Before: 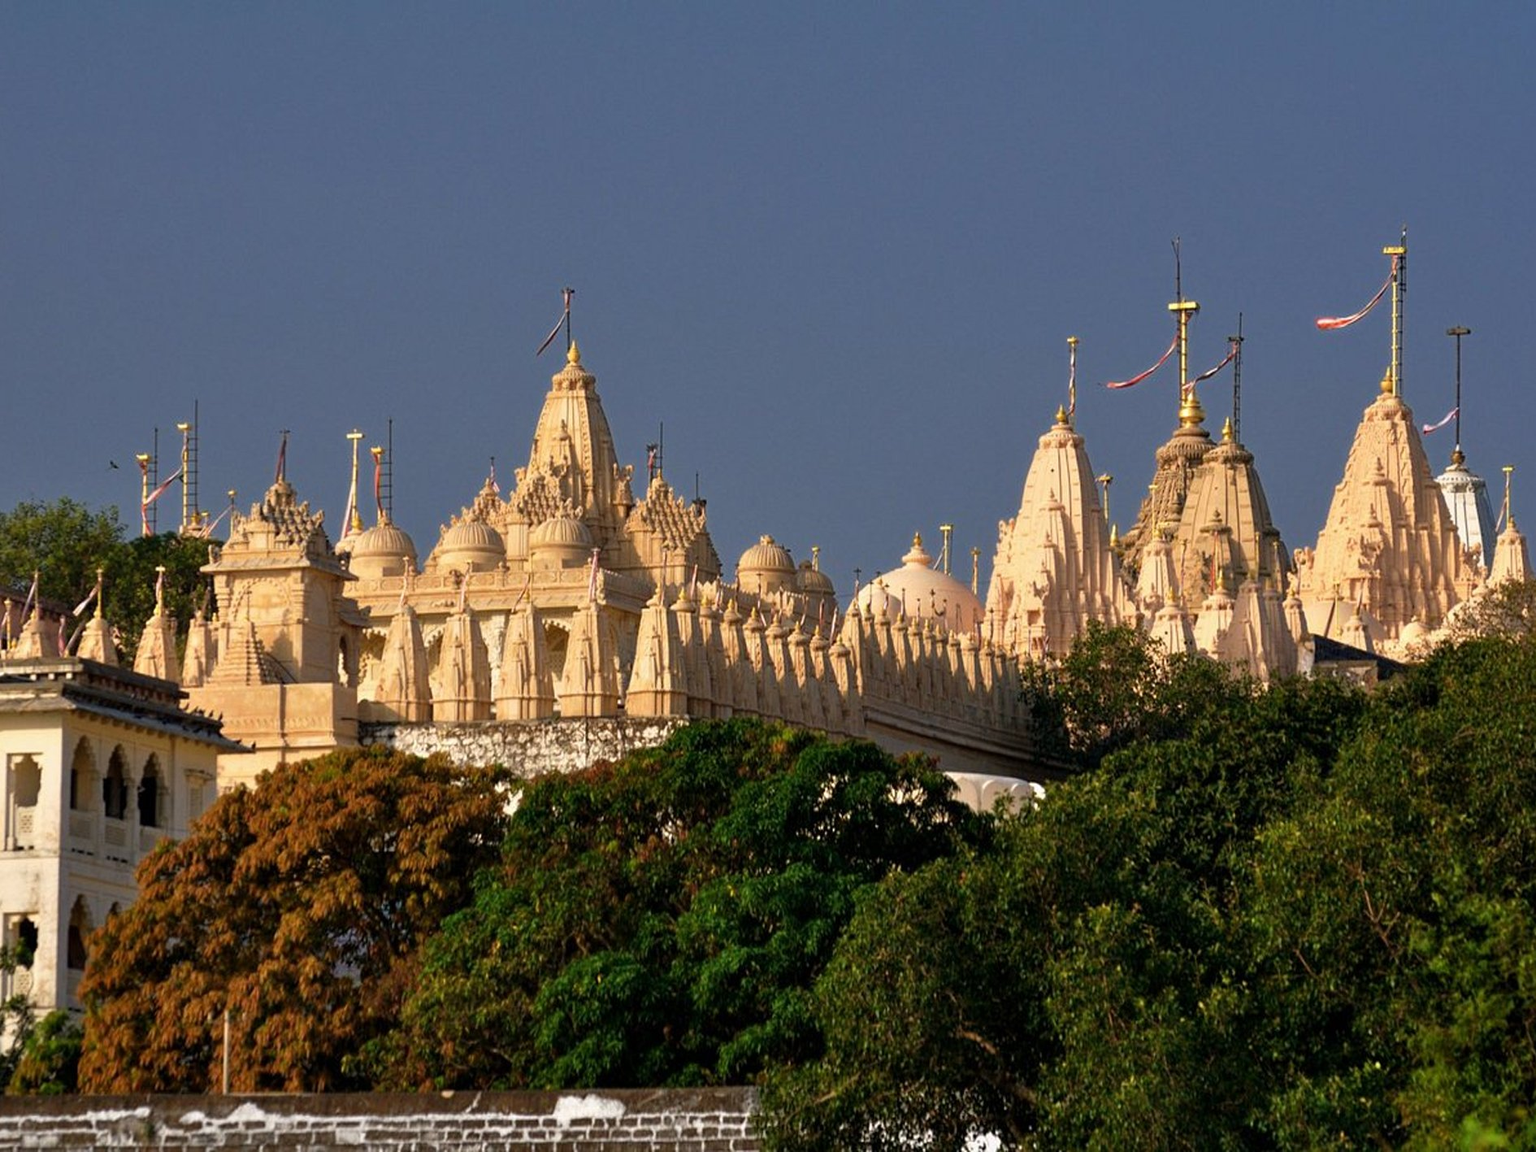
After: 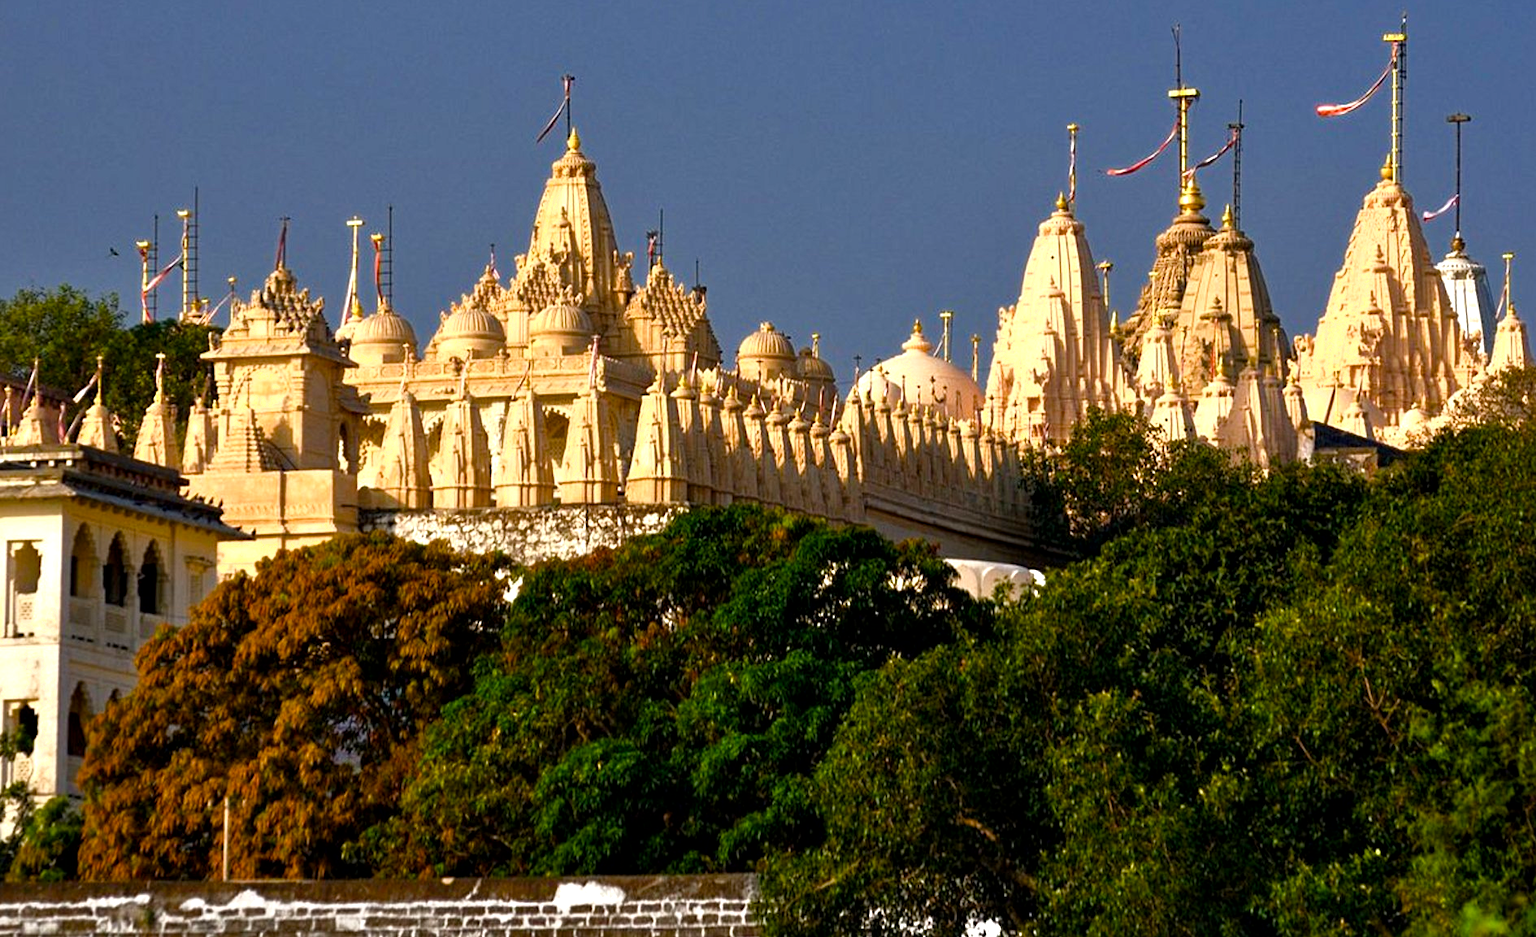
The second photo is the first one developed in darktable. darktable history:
local contrast: mode bilateral grid, contrast 20, coarseness 50, detail 120%, midtone range 0.2
crop and rotate: top 18.507%
color balance rgb: perceptual saturation grading › mid-tones 6.33%, perceptual saturation grading › shadows 72.44%, perceptual brilliance grading › highlights 11.59%, contrast 5.05%
shadows and highlights: shadows 0, highlights 40
